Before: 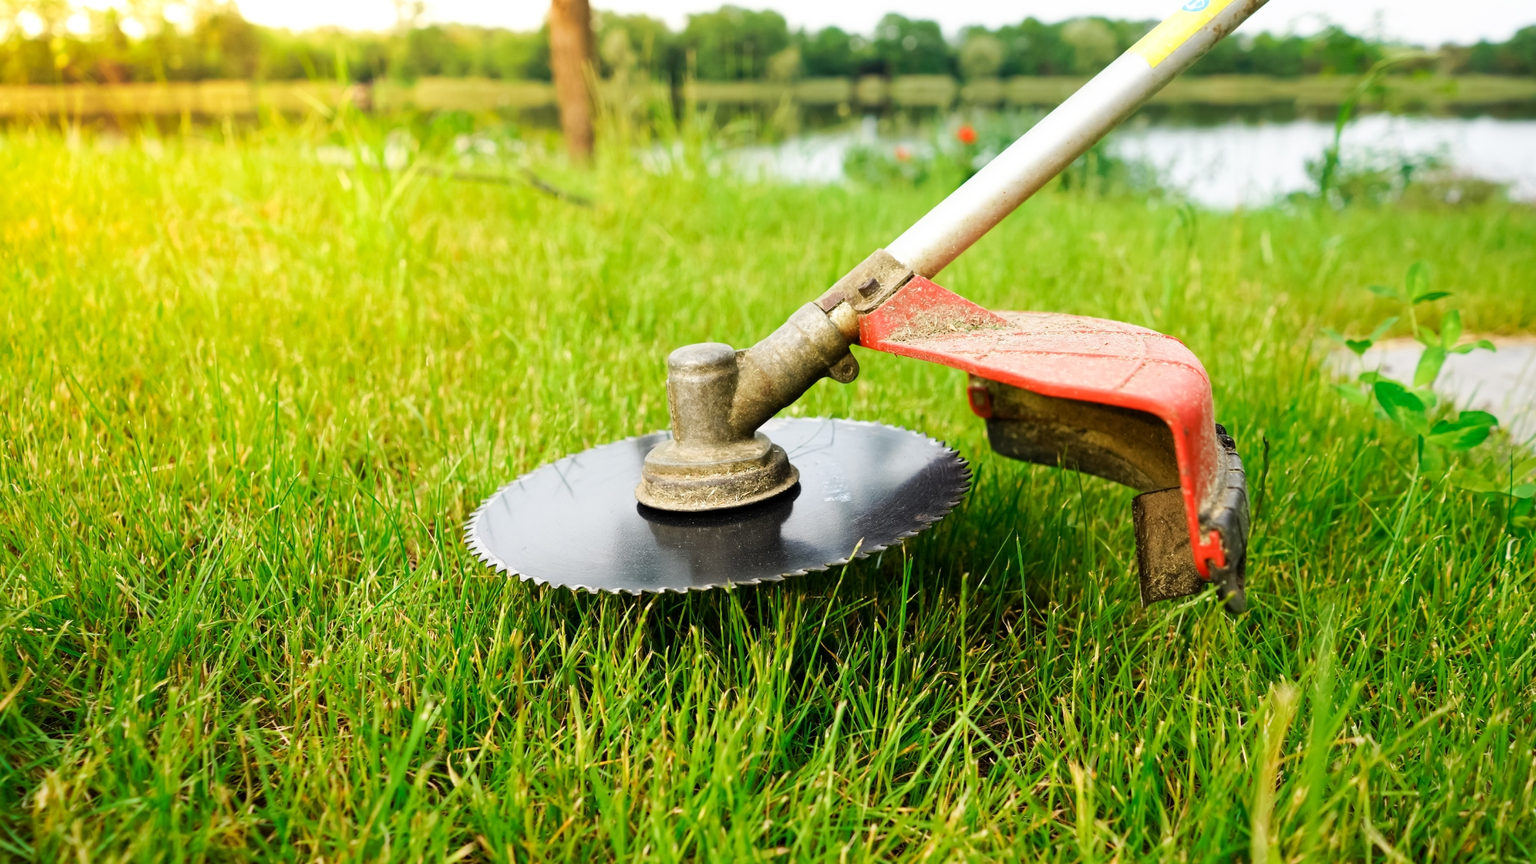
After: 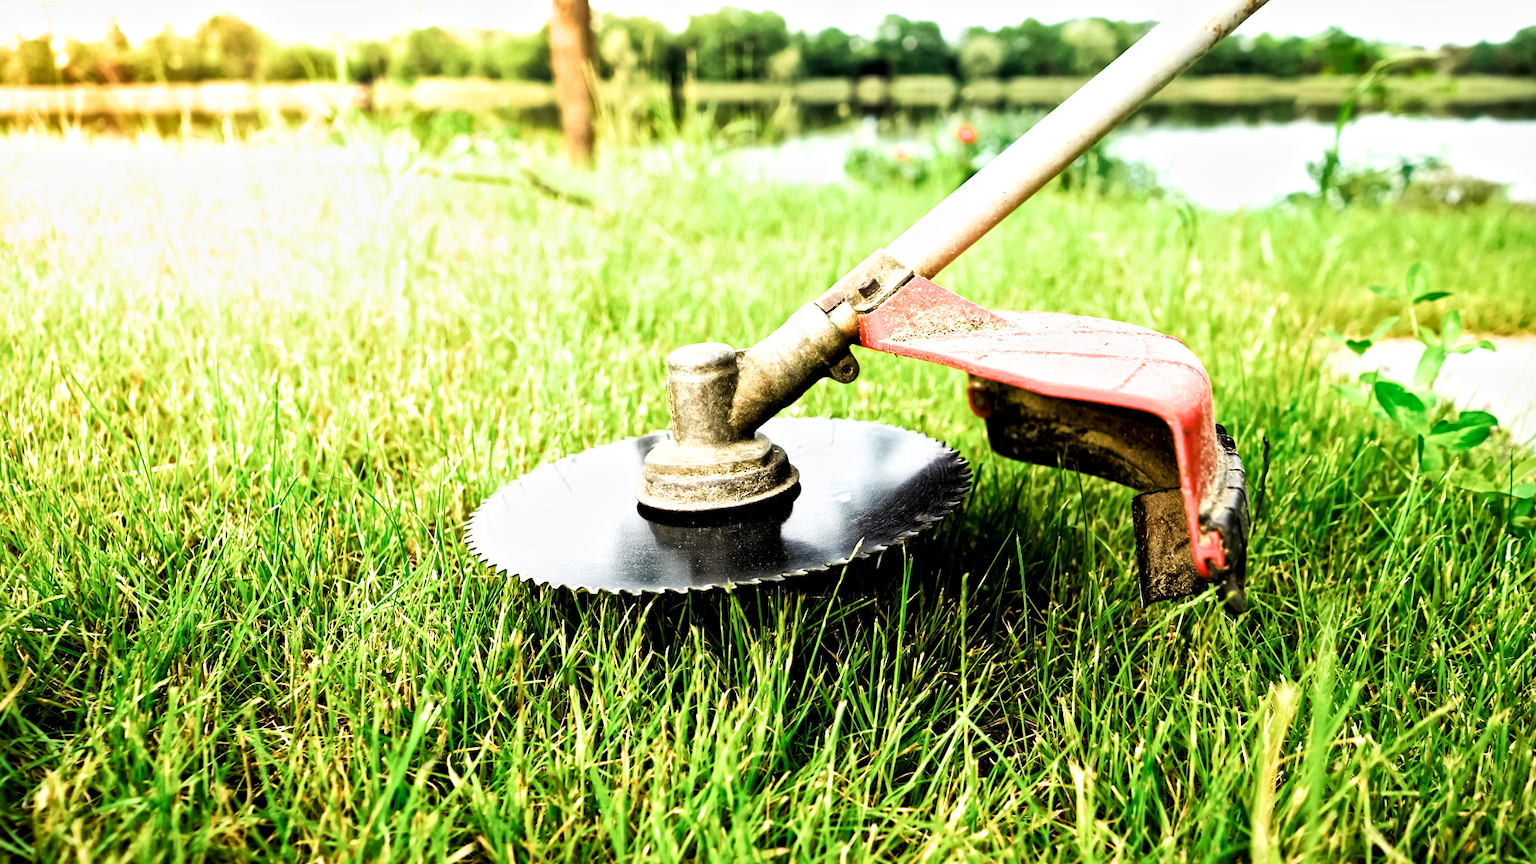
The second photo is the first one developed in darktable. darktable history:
filmic rgb: black relative exposure -8.74 EV, white relative exposure 2.71 EV, threshold 5.98 EV, target black luminance 0%, hardness 6.27, latitude 77.33%, contrast 1.329, shadows ↔ highlights balance -0.319%, color science v4 (2020), enable highlight reconstruction true
tone curve: curves: ch0 [(0.016, 0.011) (0.204, 0.146) (0.515, 0.476) (0.78, 0.795) (1, 0.981)], color space Lab, linked channels, preserve colors none
tone equalizer: -8 EV -0.428 EV, -7 EV -0.366 EV, -6 EV -0.313 EV, -5 EV -0.218 EV, -3 EV 0.21 EV, -2 EV 0.345 EV, -1 EV 0.39 EV, +0 EV 0.423 EV
color balance rgb: shadows lift › hue 87.2°, power › hue 329.37°, perceptual saturation grading › global saturation 0.846%, perceptual saturation grading › highlights -14.525%, perceptual saturation grading › shadows 24.9%, global vibrance 5.776%, contrast 3.777%
local contrast: mode bilateral grid, contrast 20, coarseness 19, detail 164%, midtone range 0.2
